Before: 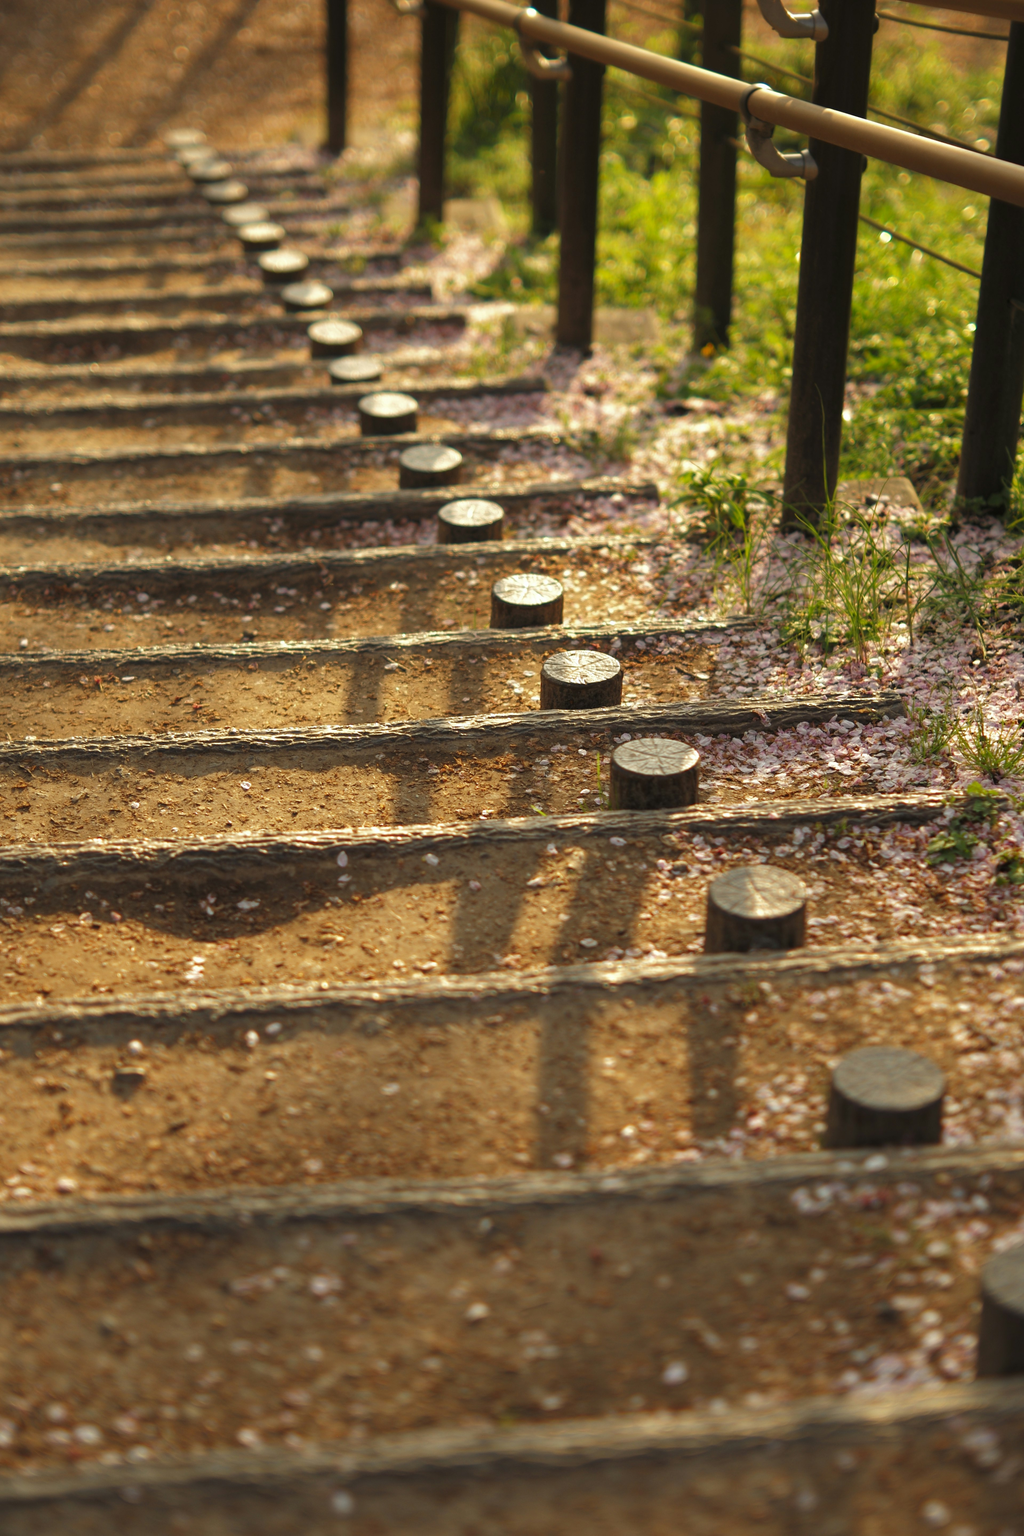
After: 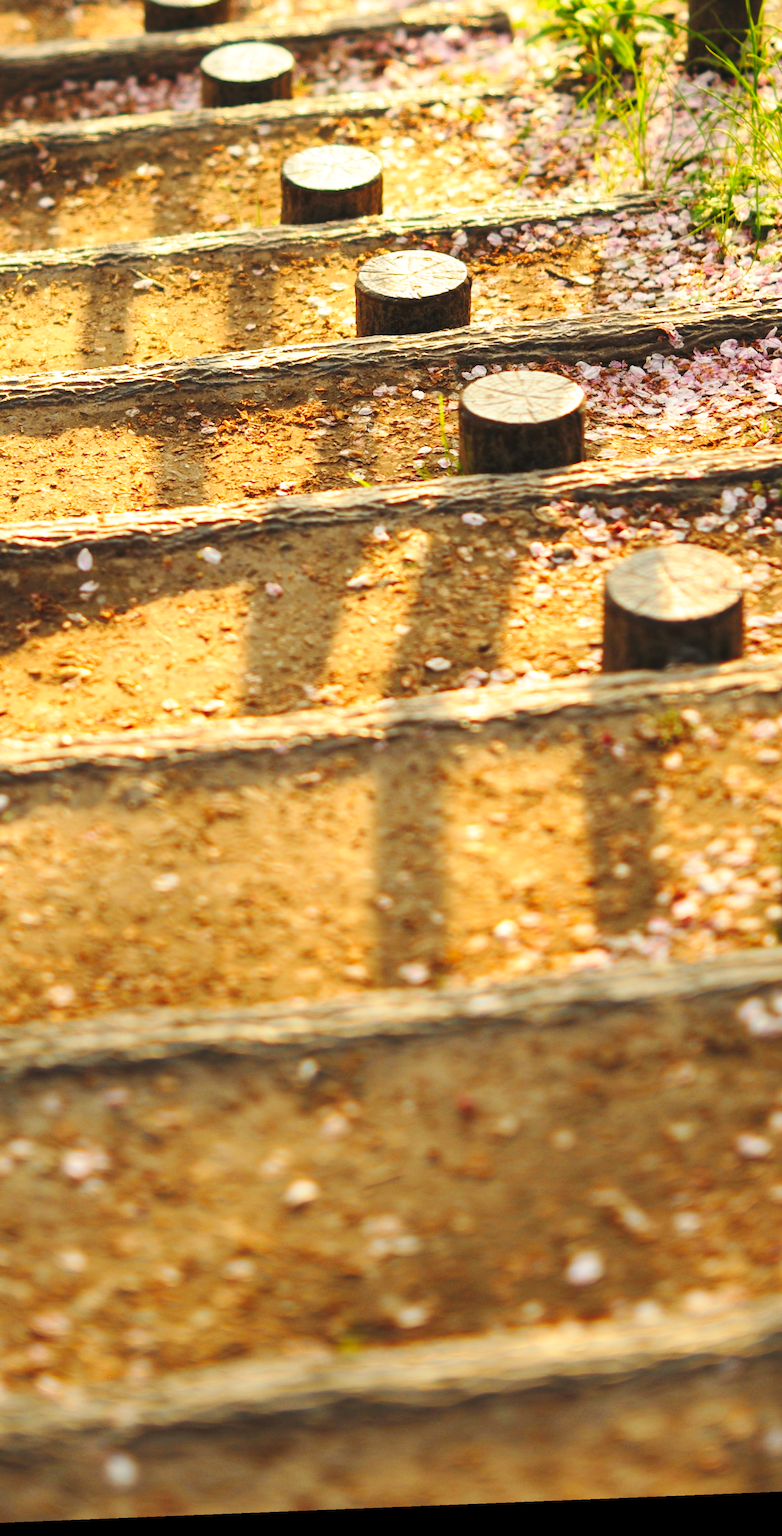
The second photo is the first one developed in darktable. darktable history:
rotate and perspective: rotation -2.29°, automatic cropping off
crop and rotate: left 29.237%, top 31.152%, right 19.807%
base curve: curves: ch0 [(0, 0) (0.028, 0.03) (0.121, 0.232) (0.46, 0.748) (0.859, 0.968) (1, 1)], preserve colors none
contrast brightness saturation: contrast 0.2, brightness 0.16, saturation 0.22
